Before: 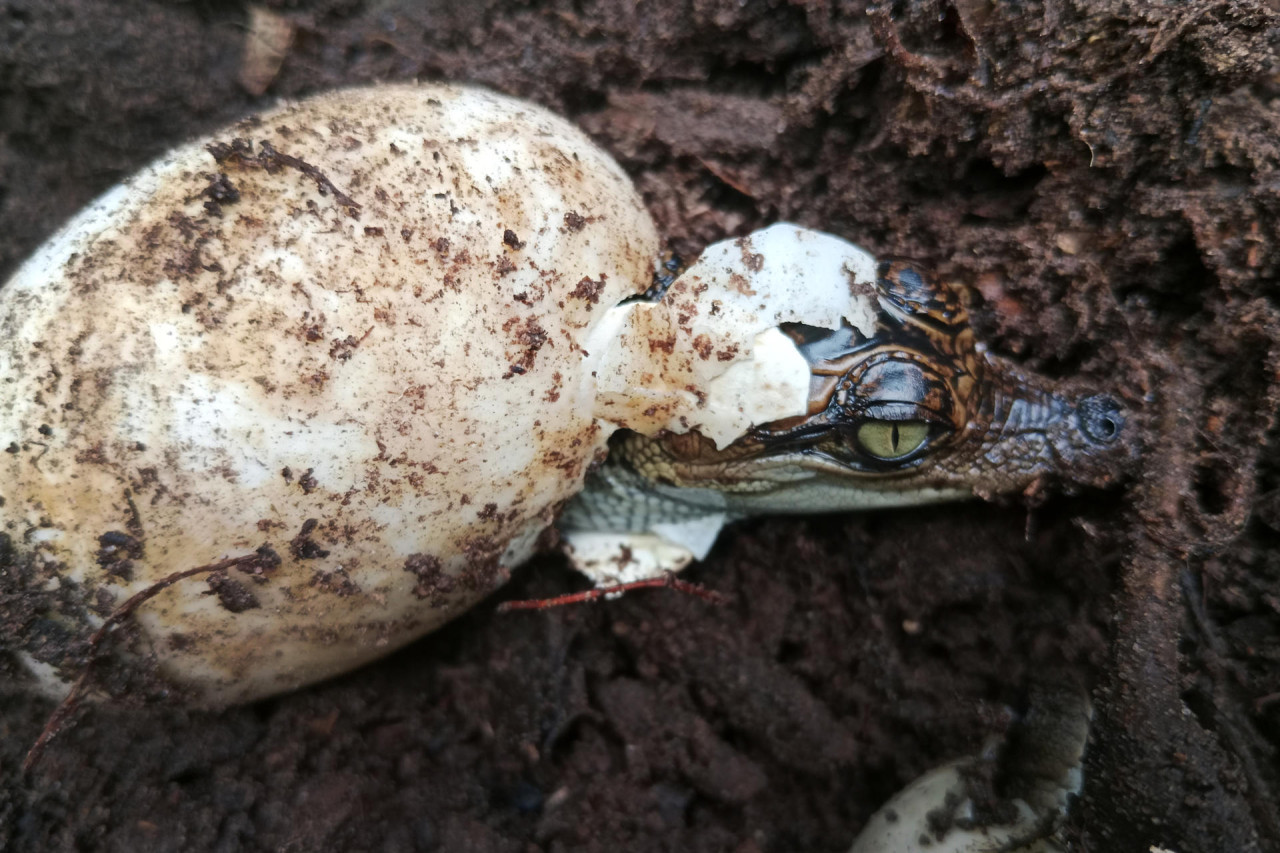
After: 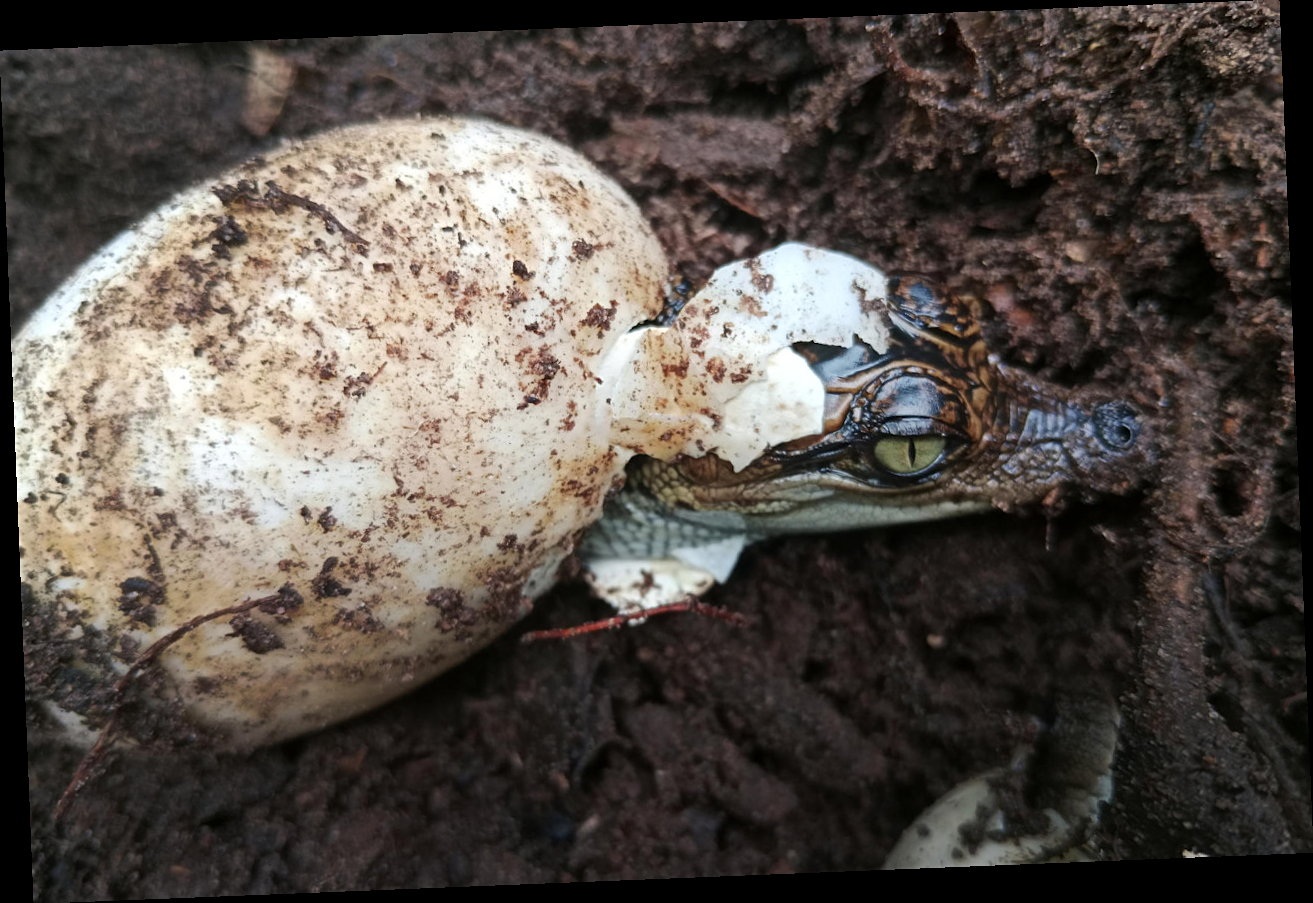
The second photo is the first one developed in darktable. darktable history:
rotate and perspective: rotation -2.29°, automatic cropping off
sharpen: amount 0.2
